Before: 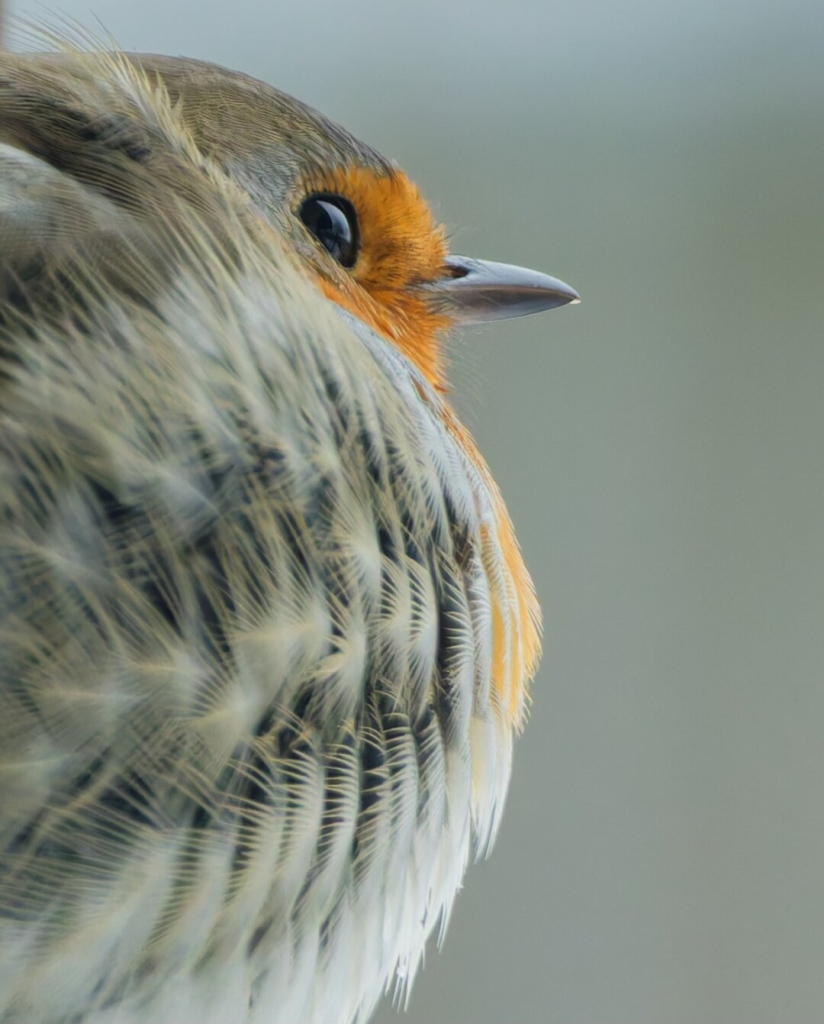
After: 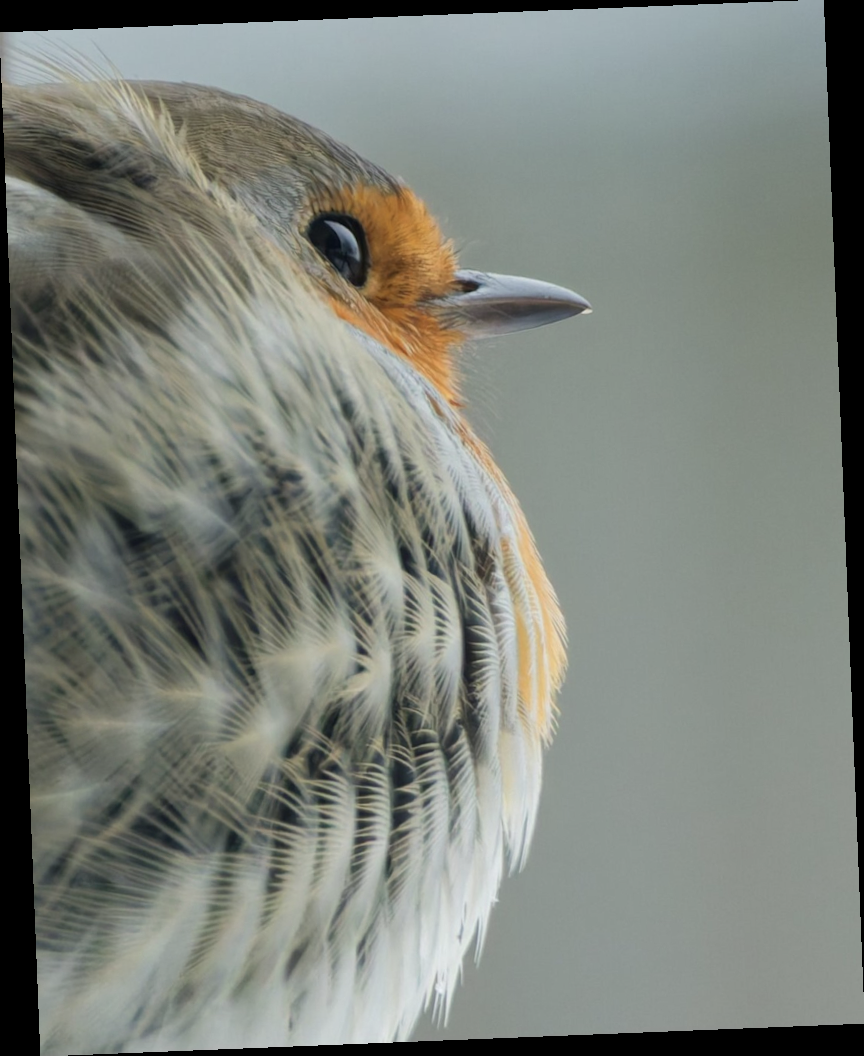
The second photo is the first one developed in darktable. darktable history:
rotate and perspective: rotation -2.29°, automatic cropping off
white balance: red 1, blue 1
contrast brightness saturation: contrast 0.06, brightness -0.01, saturation -0.23
